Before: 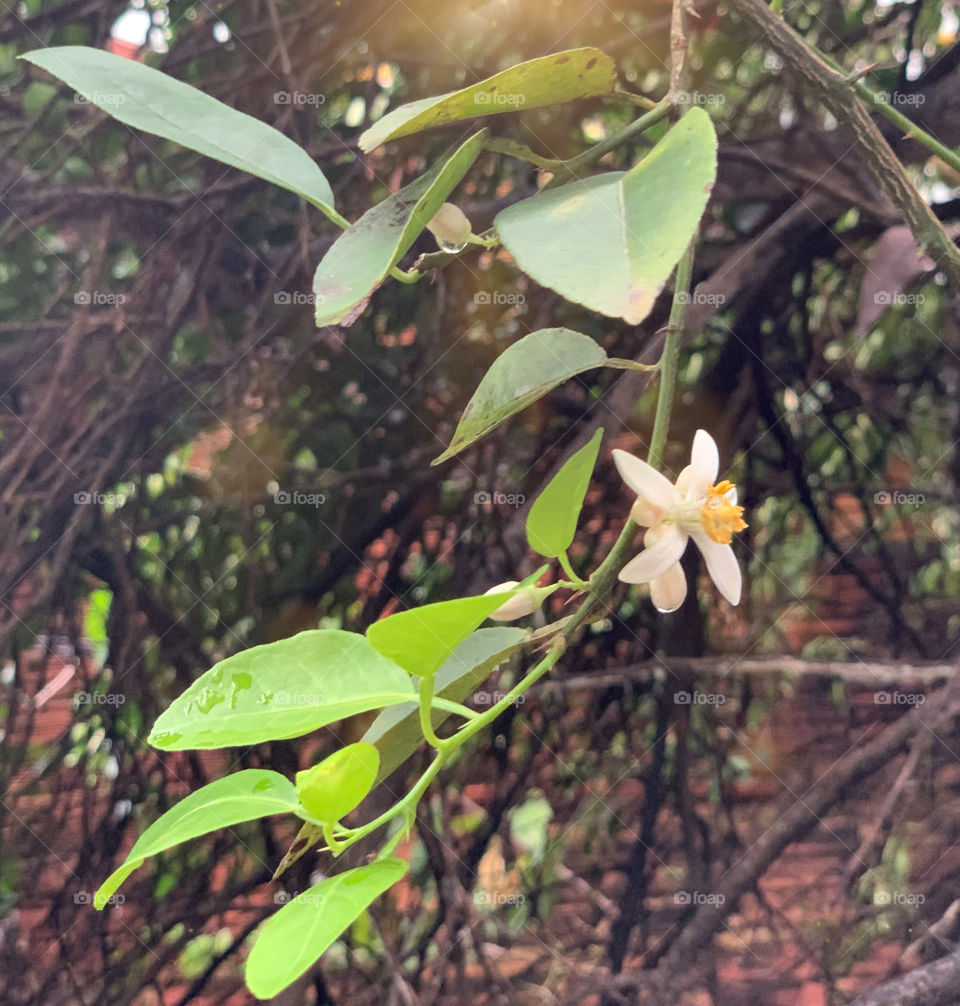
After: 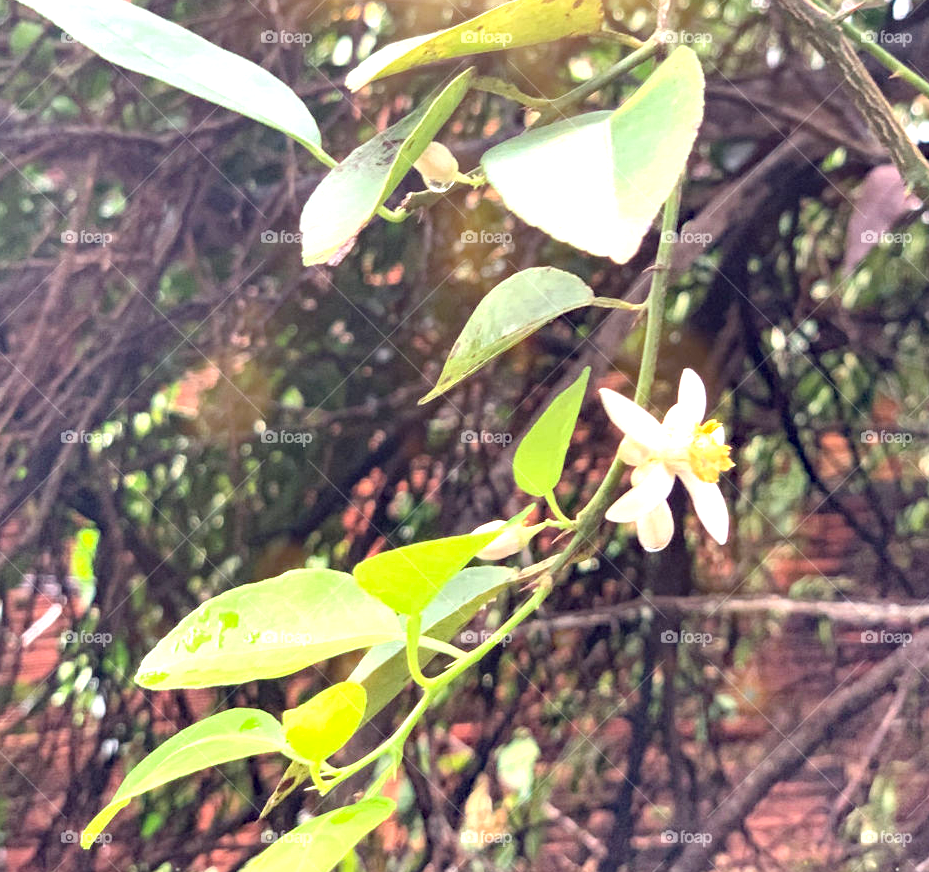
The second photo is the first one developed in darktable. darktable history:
crop: left 1.434%, top 6.131%, right 1.744%, bottom 7.115%
haze removal: compatibility mode true, adaptive false
exposure: black level correction 0, exposure 1.105 EV, compensate highlight preservation false
